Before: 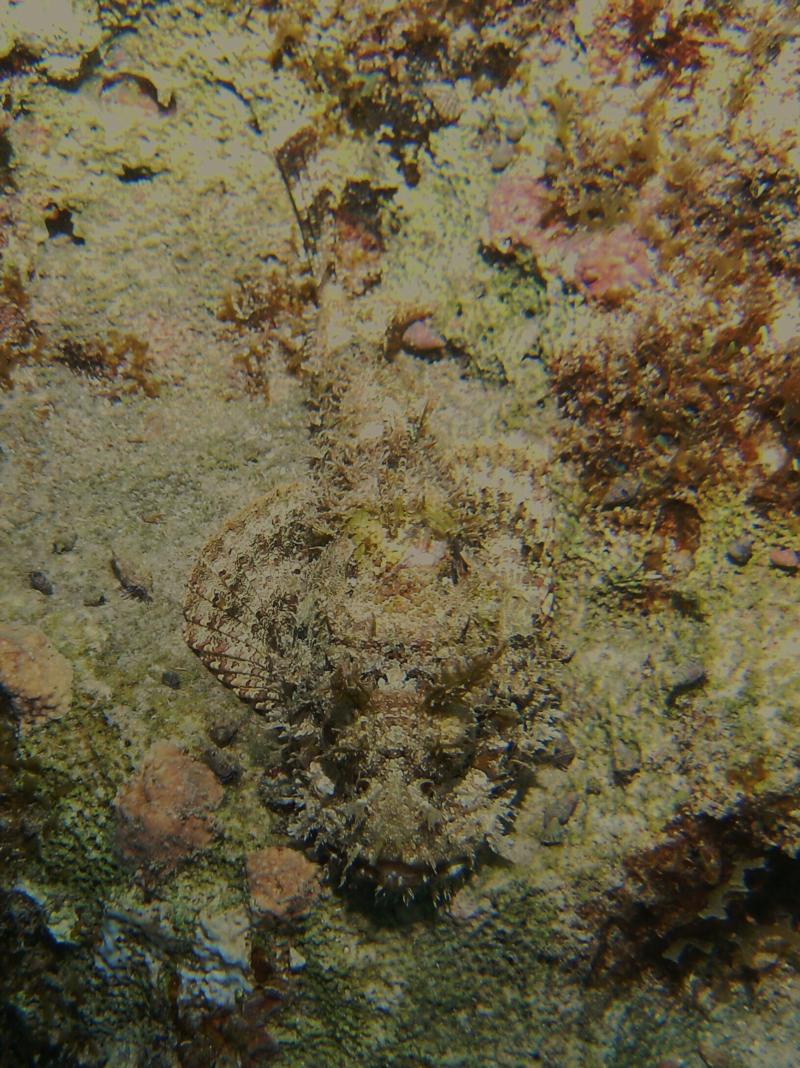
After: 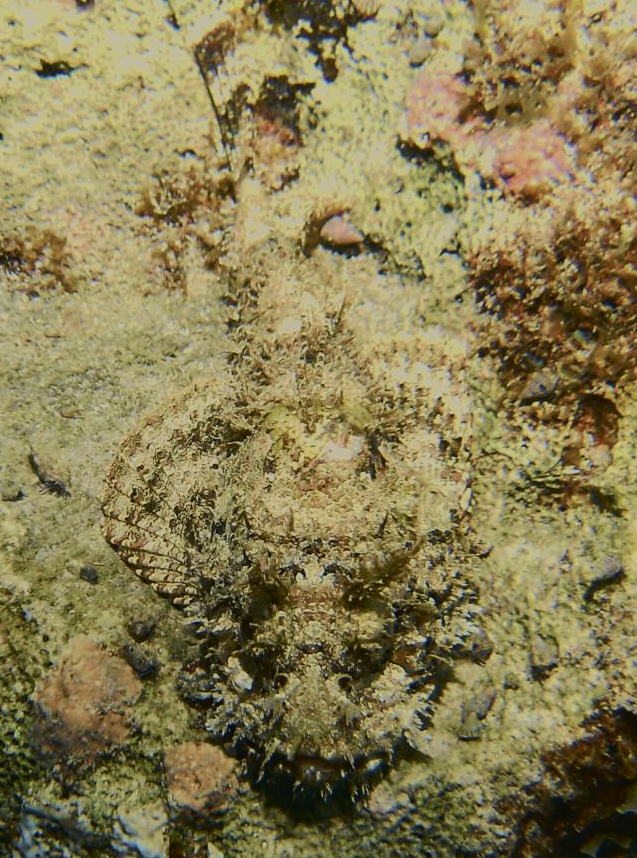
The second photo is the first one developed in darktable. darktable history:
tone curve: curves: ch0 [(0, 0.023) (0.087, 0.065) (0.184, 0.168) (0.45, 0.54) (0.57, 0.683) (0.722, 0.825) (0.877, 0.948) (1, 1)]; ch1 [(0, 0) (0.388, 0.369) (0.44, 0.45) (0.495, 0.491) (0.534, 0.528) (0.657, 0.655) (1, 1)]; ch2 [(0, 0) (0.353, 0.317) (0.408, 0.427) (0.5, 0.497) (0.534, 0.544) (0.576, 0.605) (0.625, 0.631) (1, 1)], color space Lab, independent channels, preserve colors none
crop and rotate: left 10.256%, top 9.895%, right 10.042%, bottom 9.717%
exposure: black level correction 0.001, exposure 0.192 EV, compensate exposure bias true, compensate highlight preservation false
